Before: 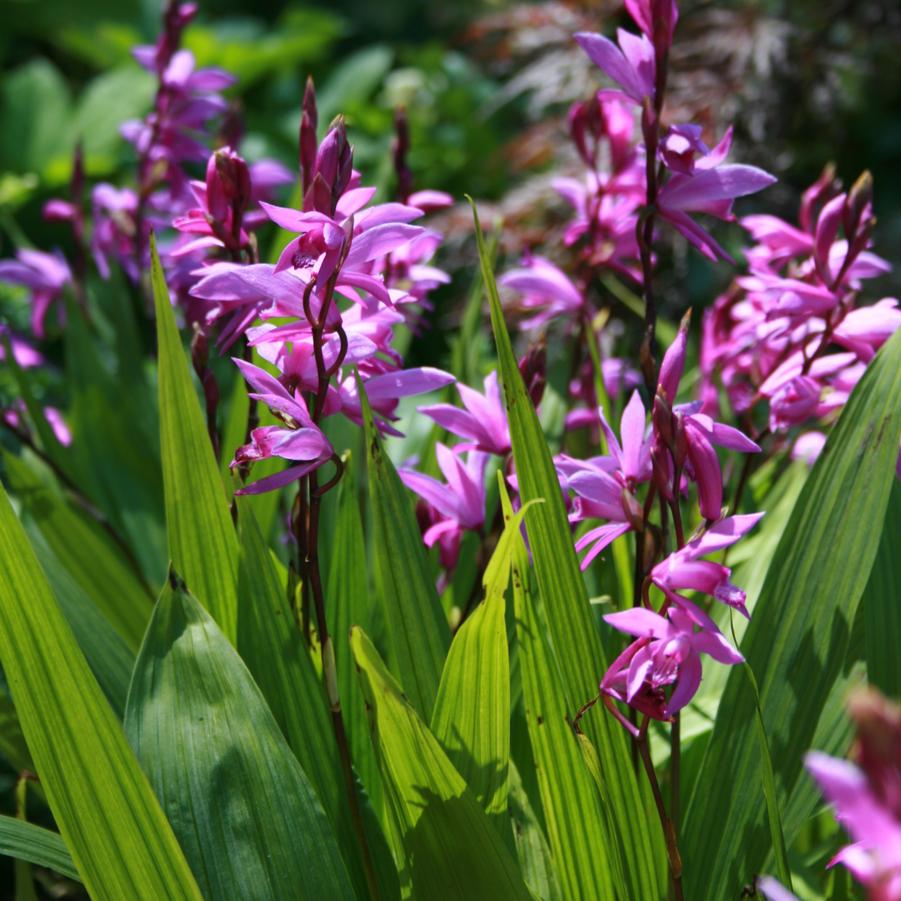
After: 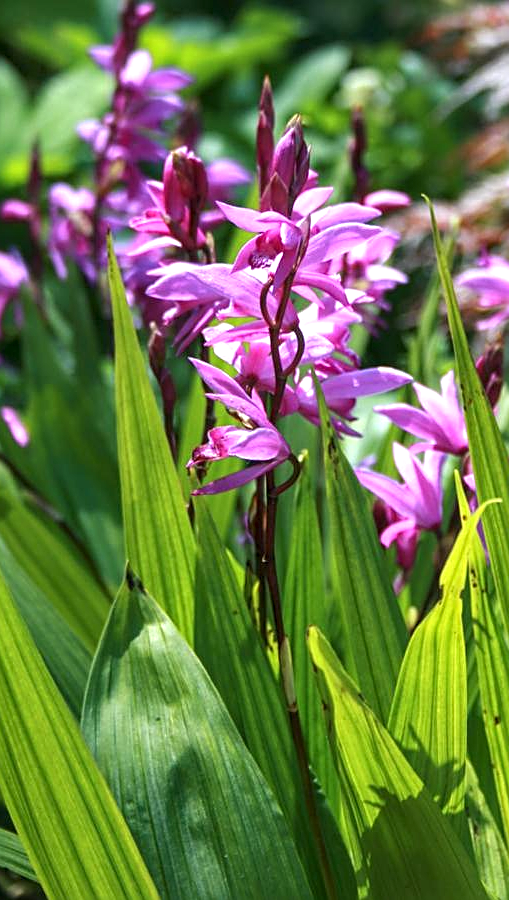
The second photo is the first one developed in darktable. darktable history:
exposure: black level correction 0, exposure 0.694 EV, compensate highlight preservation false
crop: left 4.834%, right 38.619%
sharpen: on, module defaults
local contrast: on, module defaults
